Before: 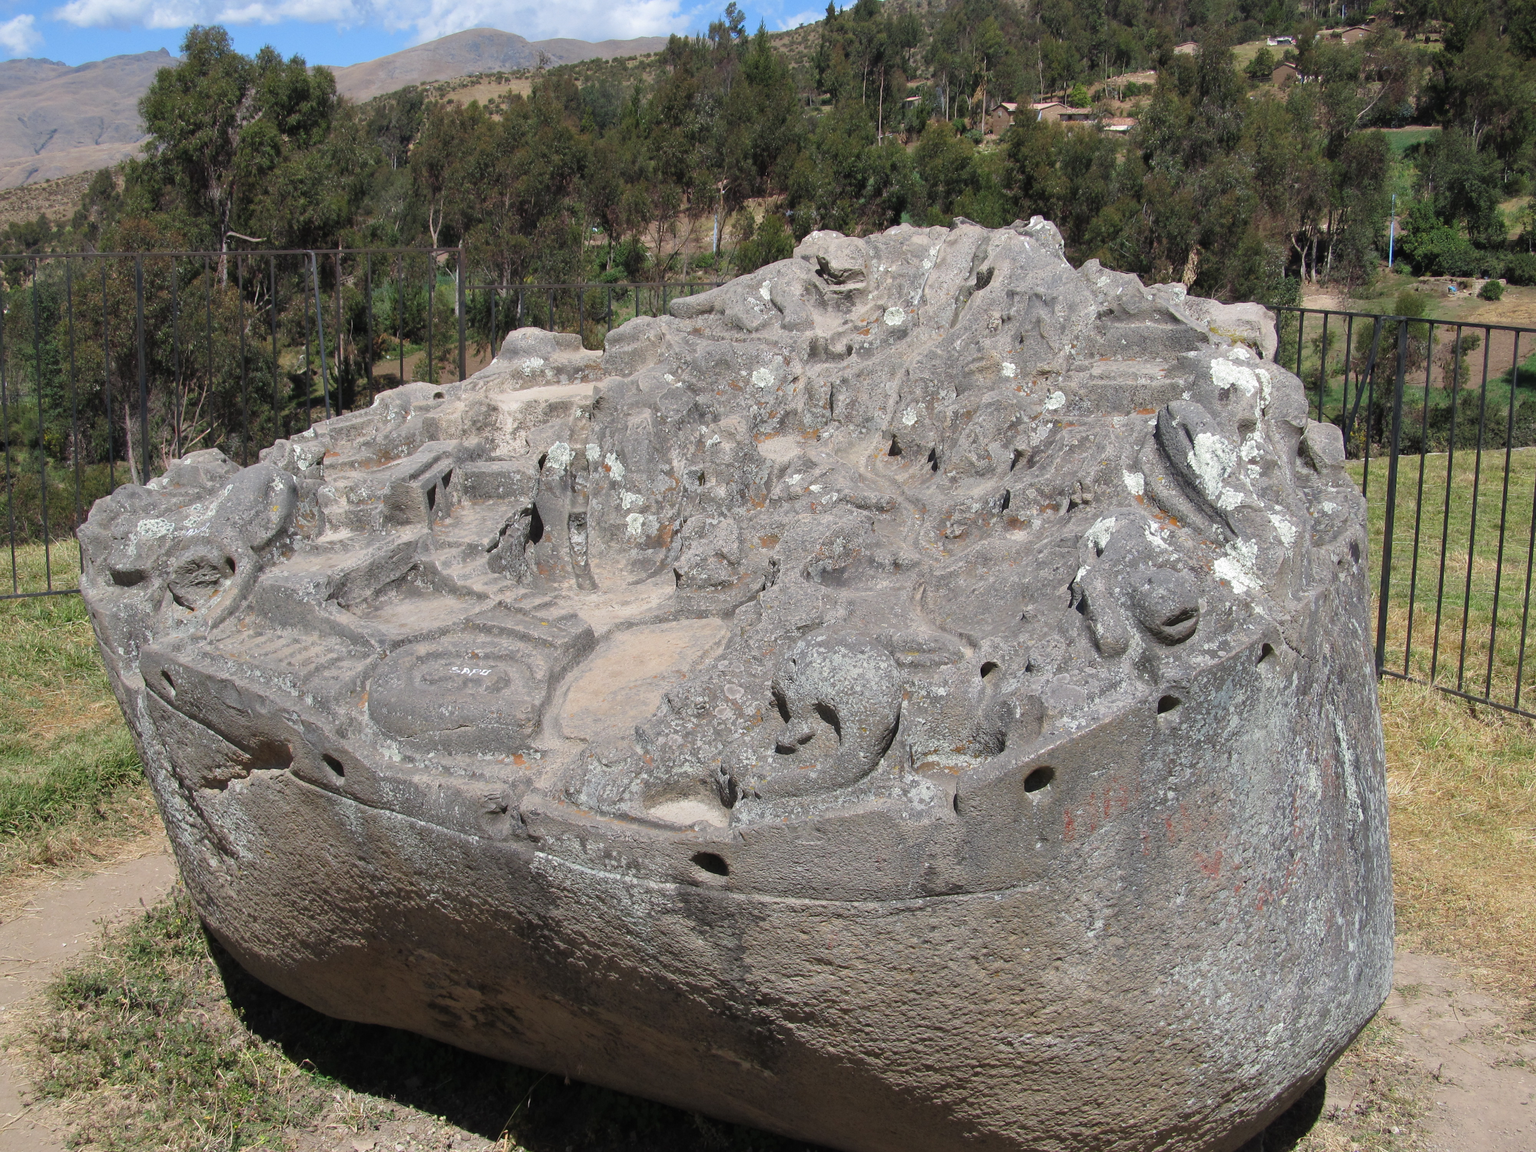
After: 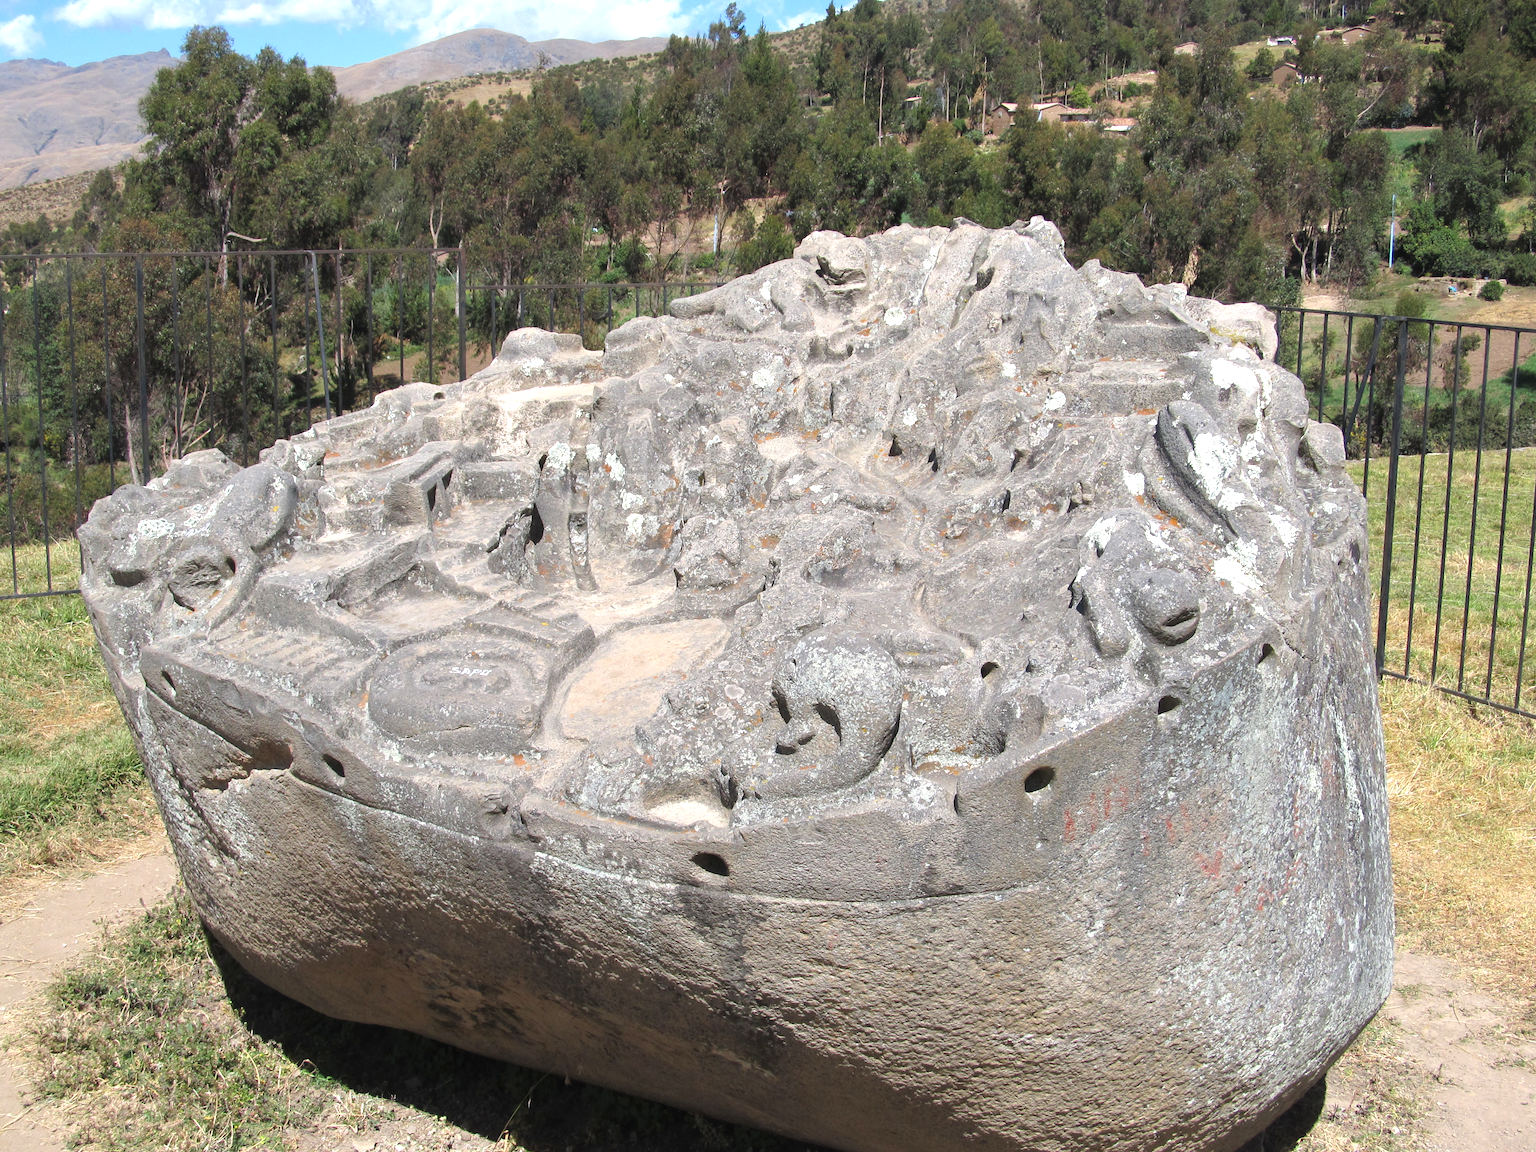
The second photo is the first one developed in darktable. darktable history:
exposure: black level correction 0, exposure 0.703 EV, compensate exposure bias true, compensate highlight preservation false
